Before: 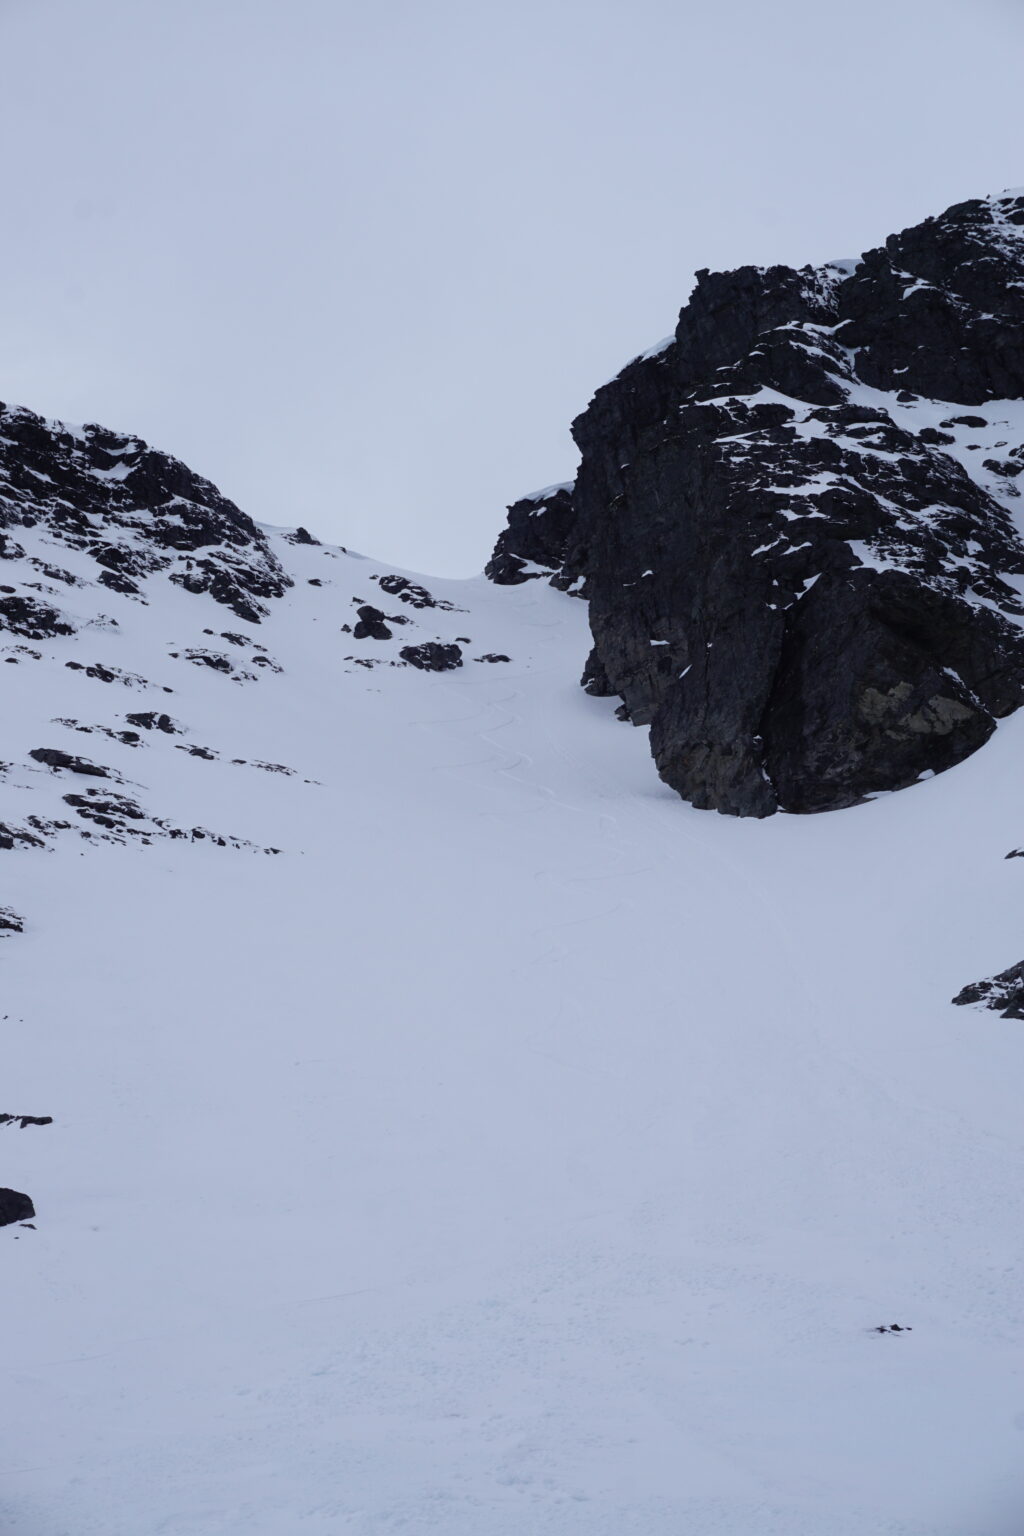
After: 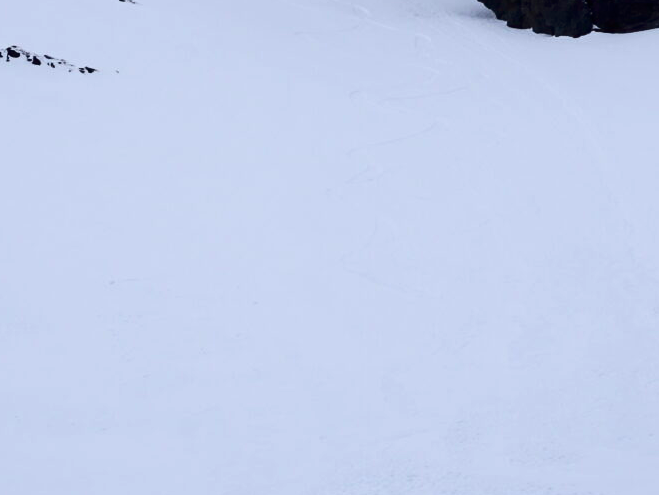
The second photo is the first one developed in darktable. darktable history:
contrast brightness saturation: contrast 0.333, brightness -0.083, saturation 0.166
crop: left 18.067%, top 50.903%, right 17.572%, bottom 16.868%
